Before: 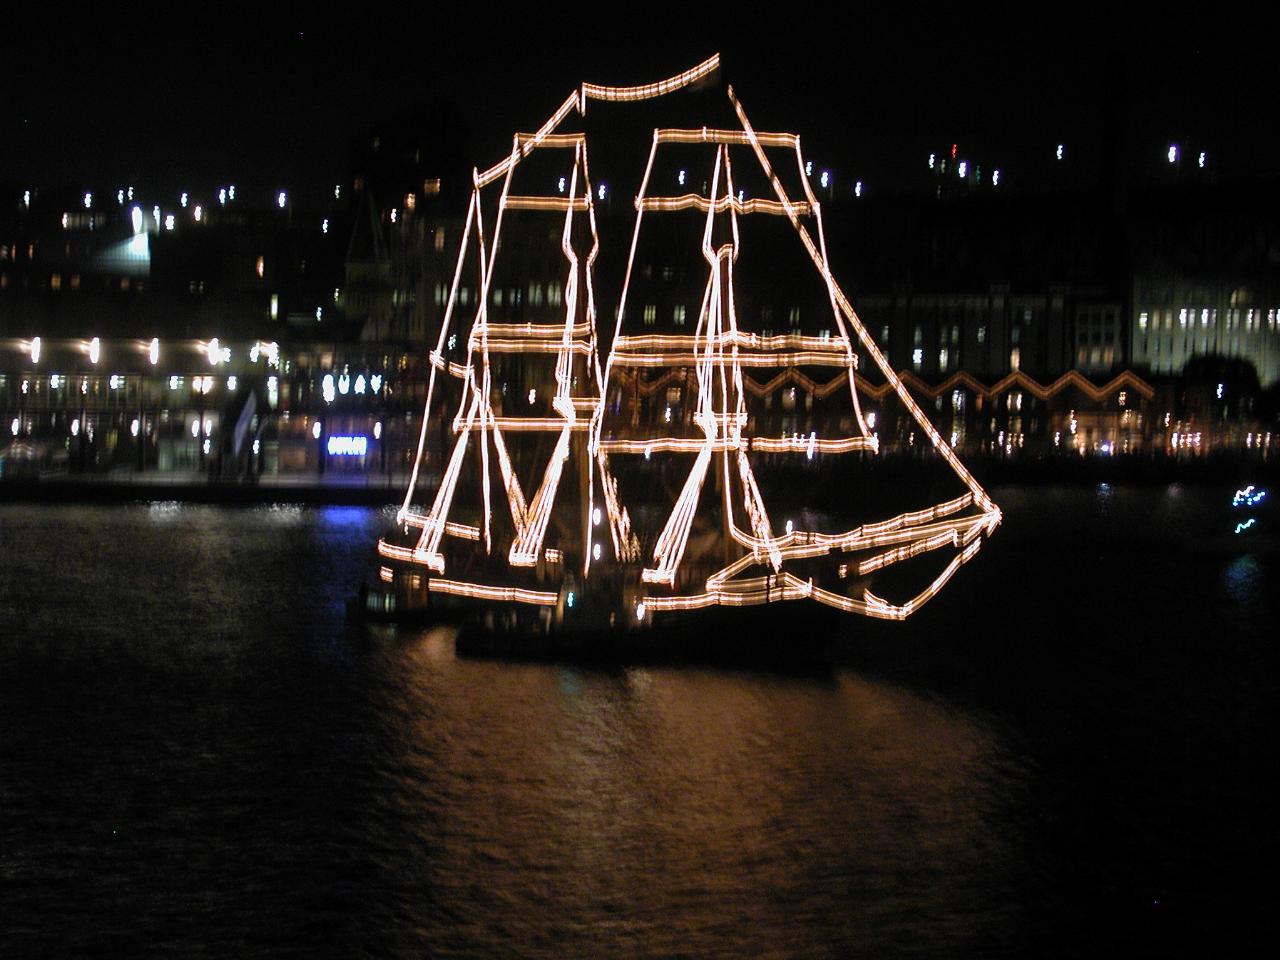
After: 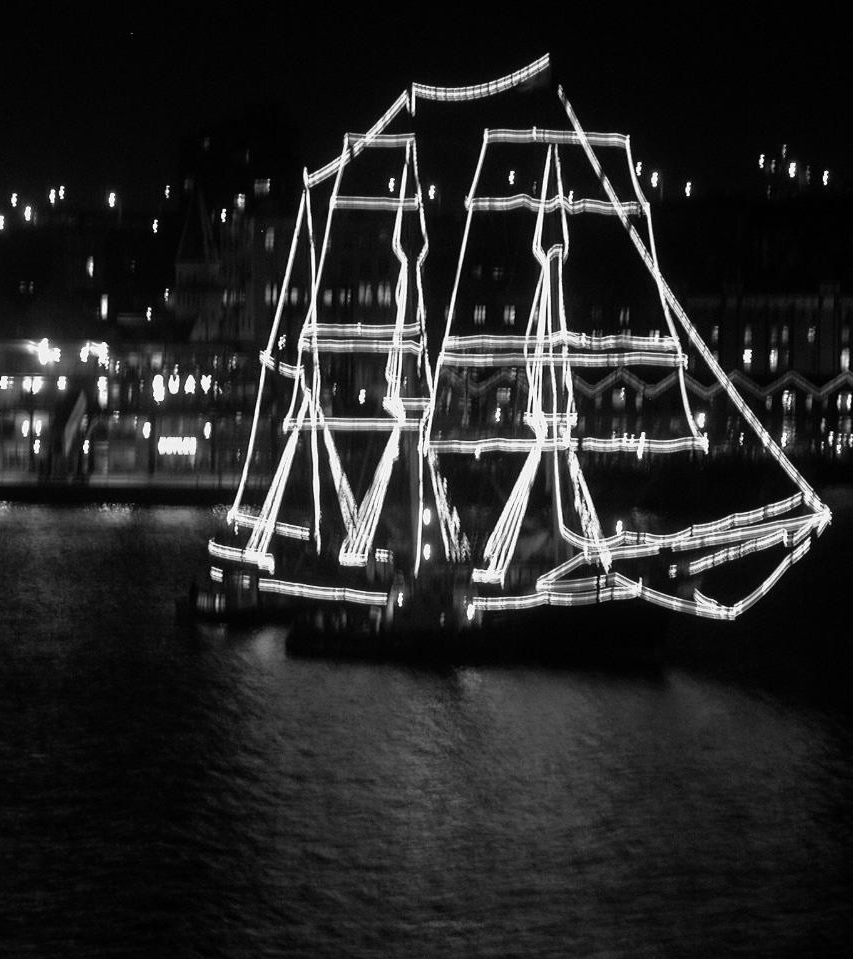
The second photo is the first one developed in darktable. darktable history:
crop and rotate: left 13.342%, right 19.991%
monochrome: on, module defaults
